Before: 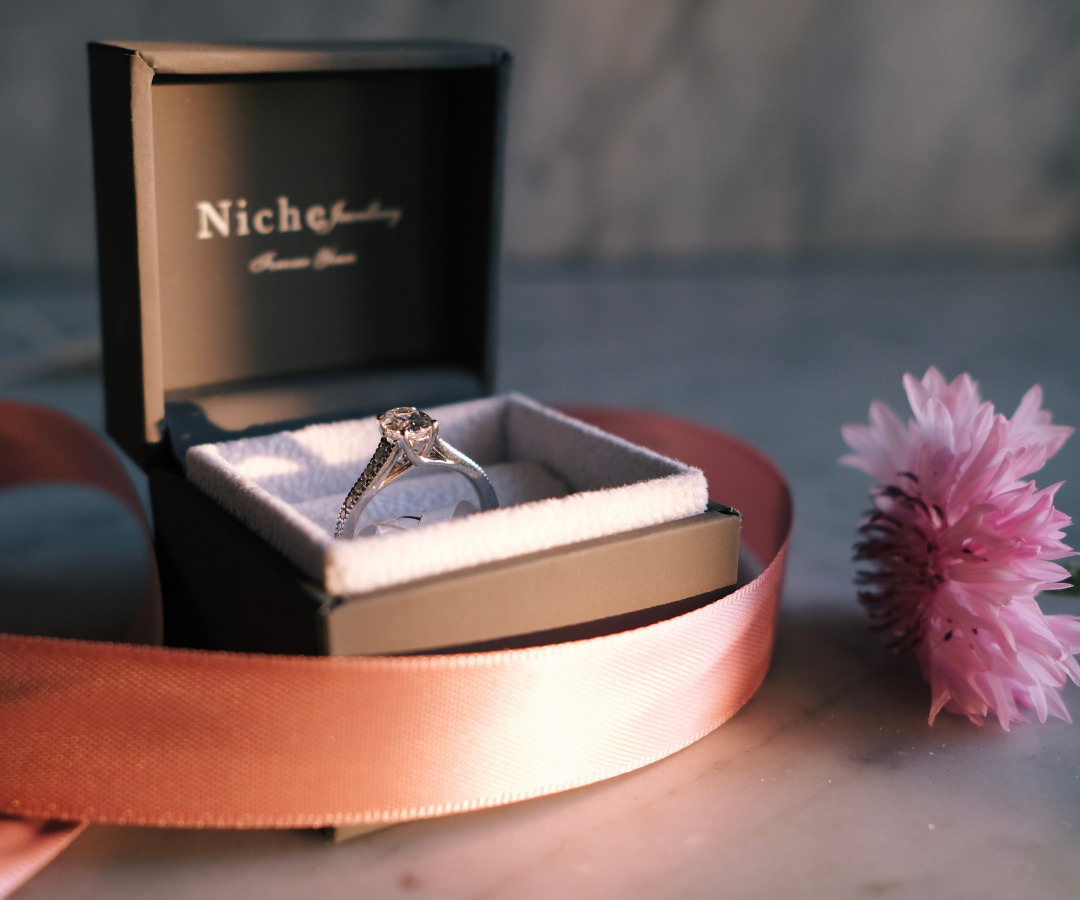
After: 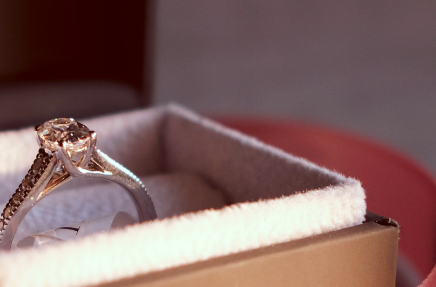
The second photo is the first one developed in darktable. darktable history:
crop: left 31.751%, top 32.172%, right 27.8%, bottom 35.83%
color correction: highlights a* -7.23, highlights b* -0.161, shadows a* 20.08, shadows b* 11.73
